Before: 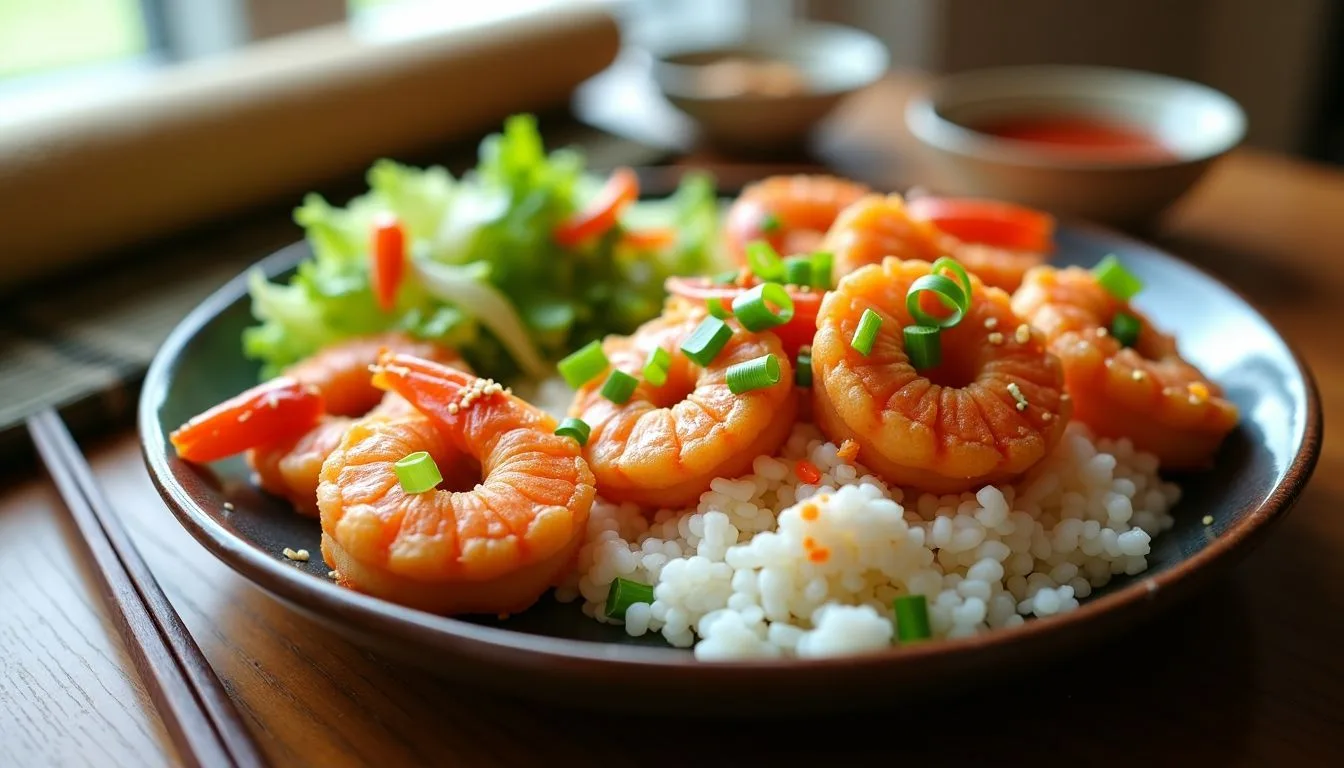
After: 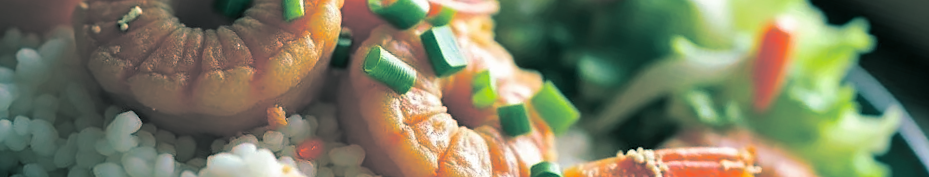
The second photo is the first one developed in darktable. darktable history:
split-toning: shadows › hue 186.43°, highlights › hue 49.29°, compress 30.29%
crop and rotate: angle 16.12°, top 30.835%, bottom 35.653%
